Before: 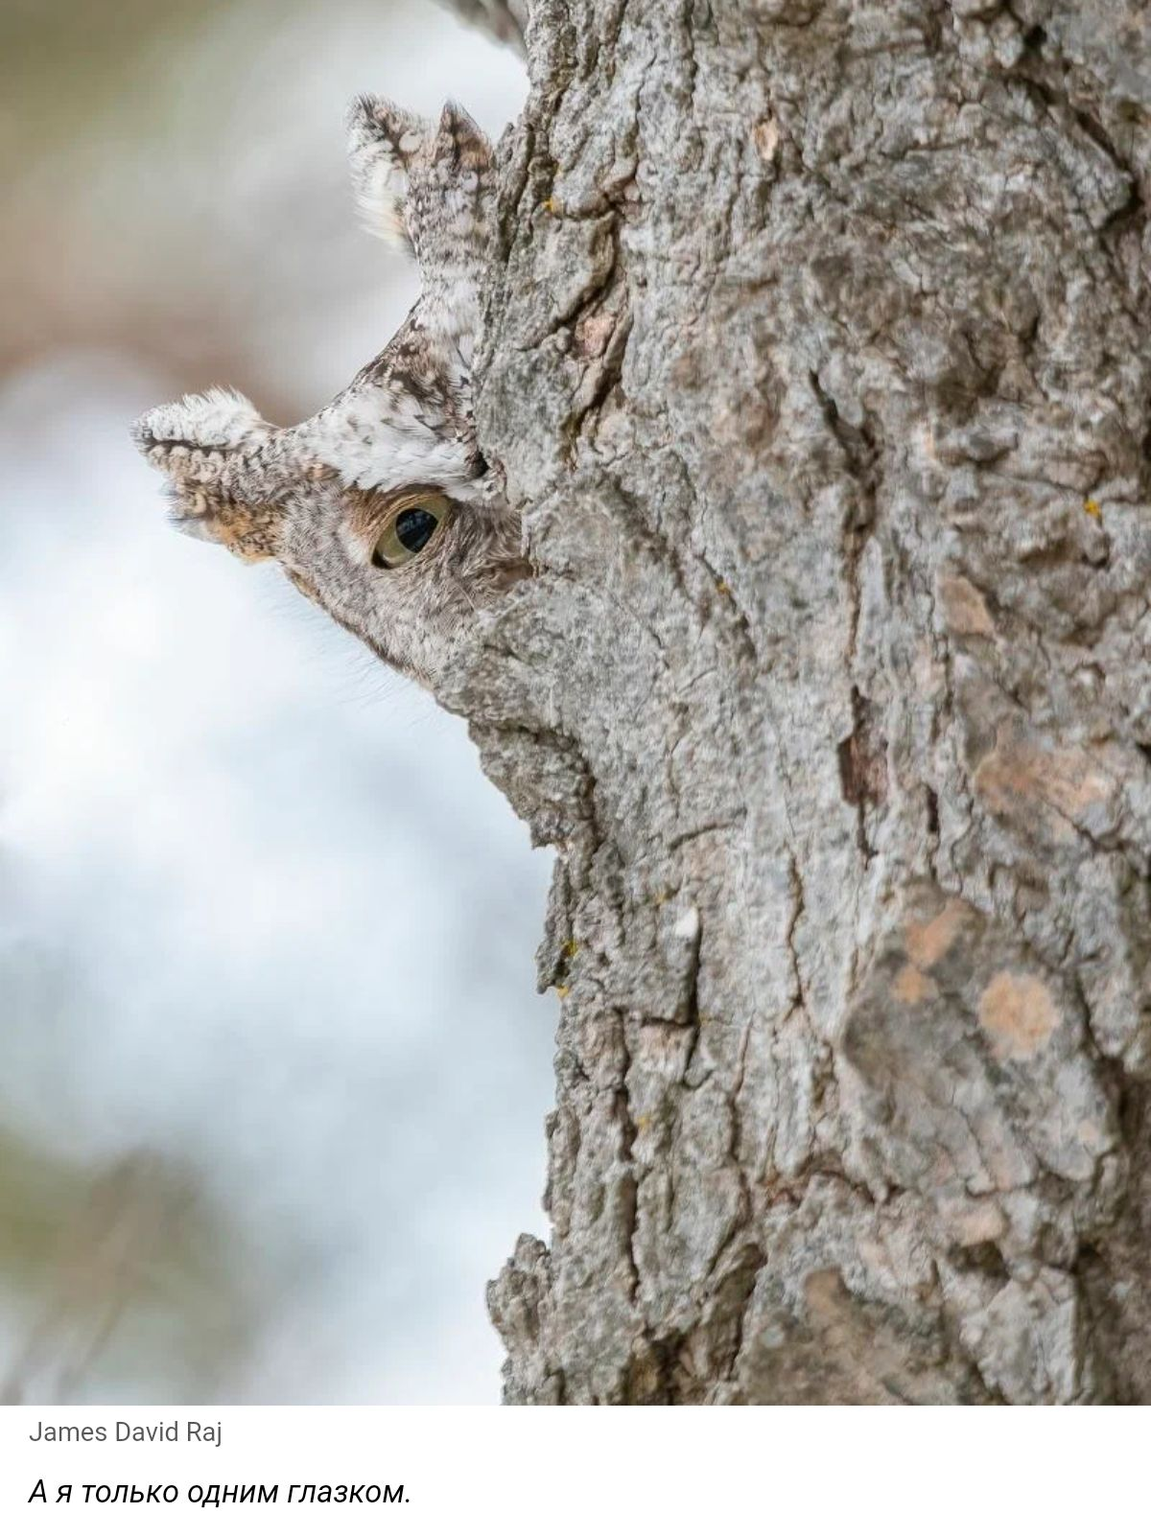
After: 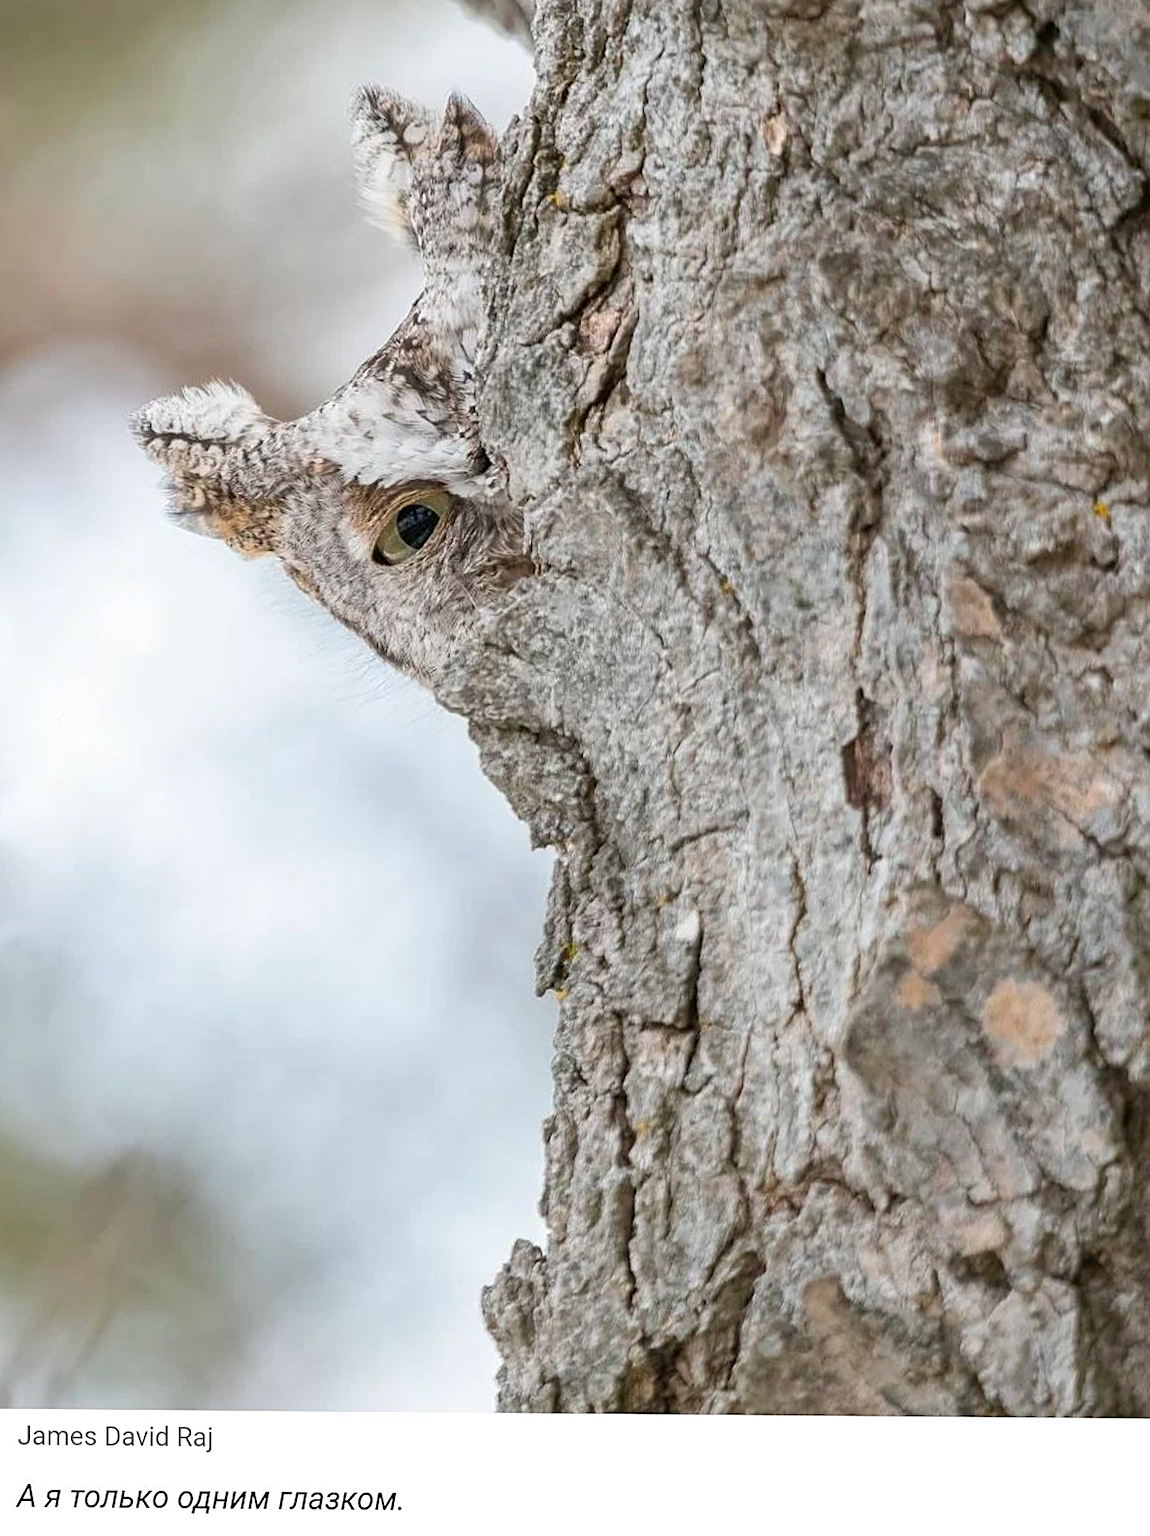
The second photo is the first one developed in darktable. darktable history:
sharpen: on, module defaults
crop and rotate: angle -0.5°
